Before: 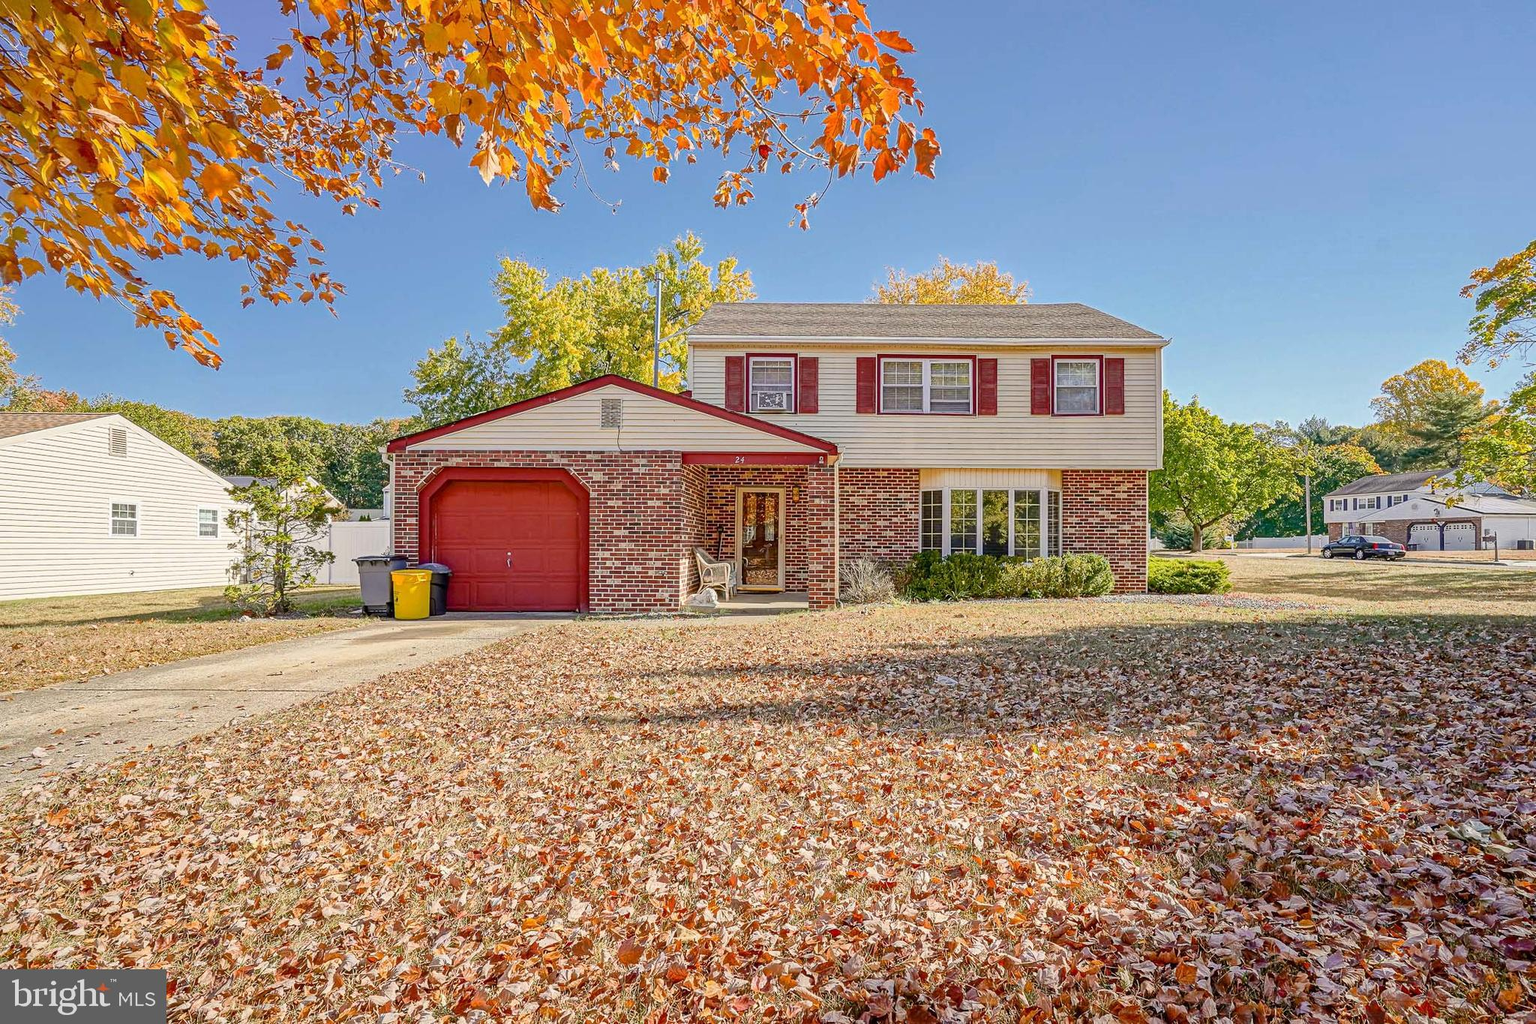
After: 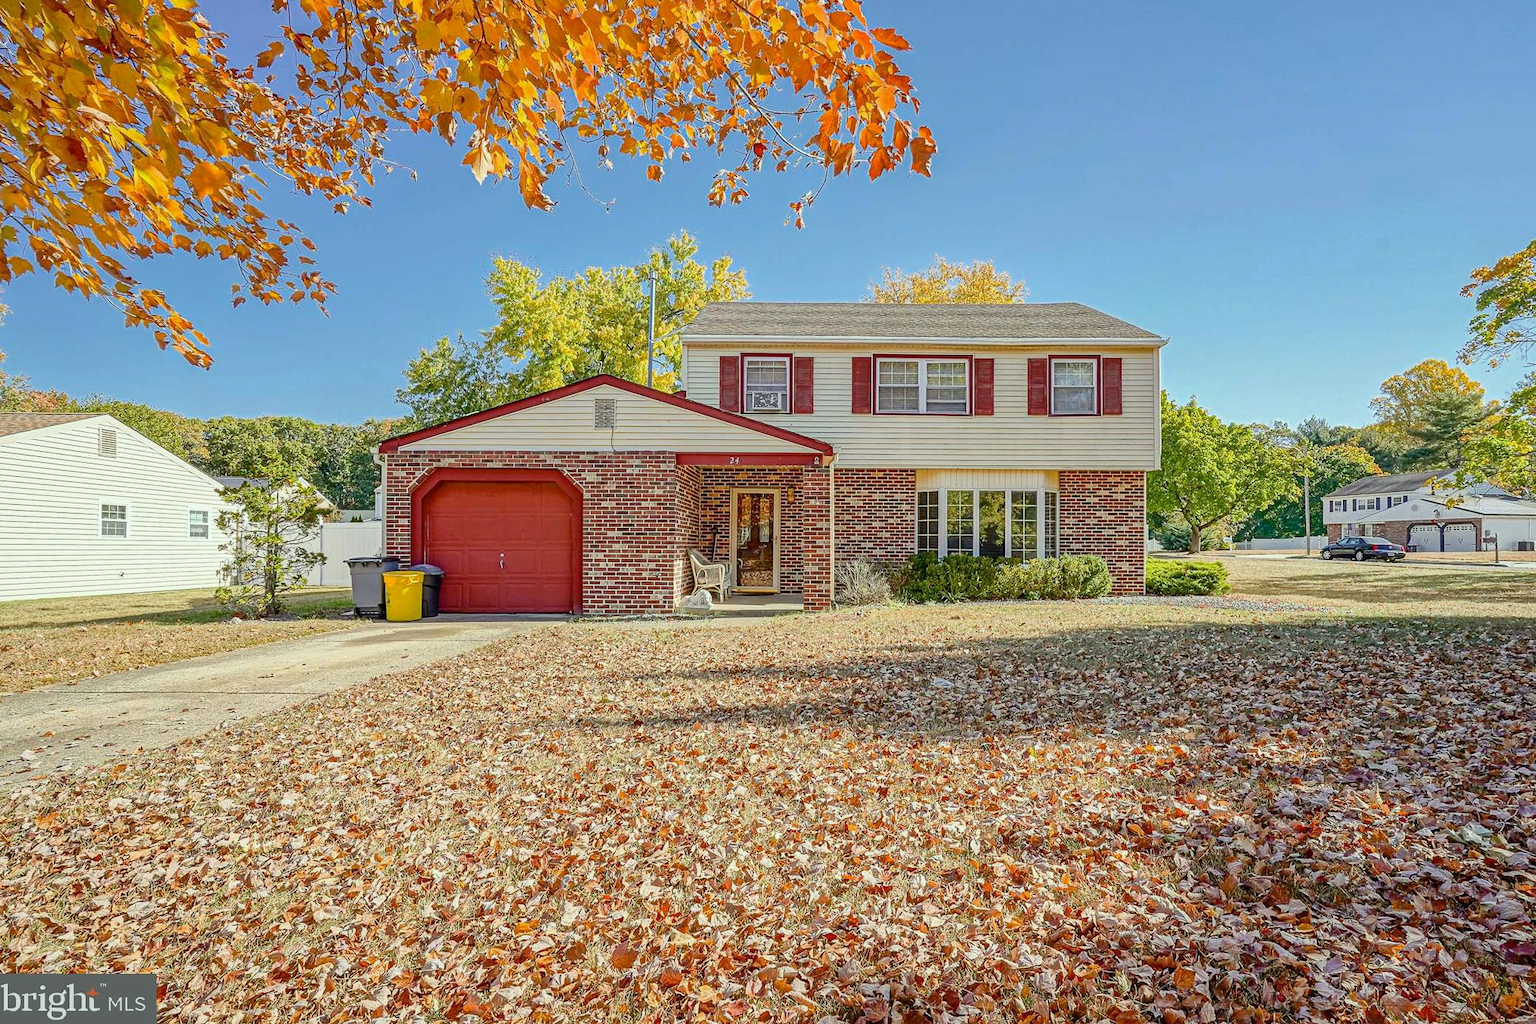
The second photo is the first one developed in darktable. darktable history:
crop and rotate: left 0.738%, top 0.347%, bottom 0.348%
color correction: highlights a* -6.69, highlights b* 0.717
